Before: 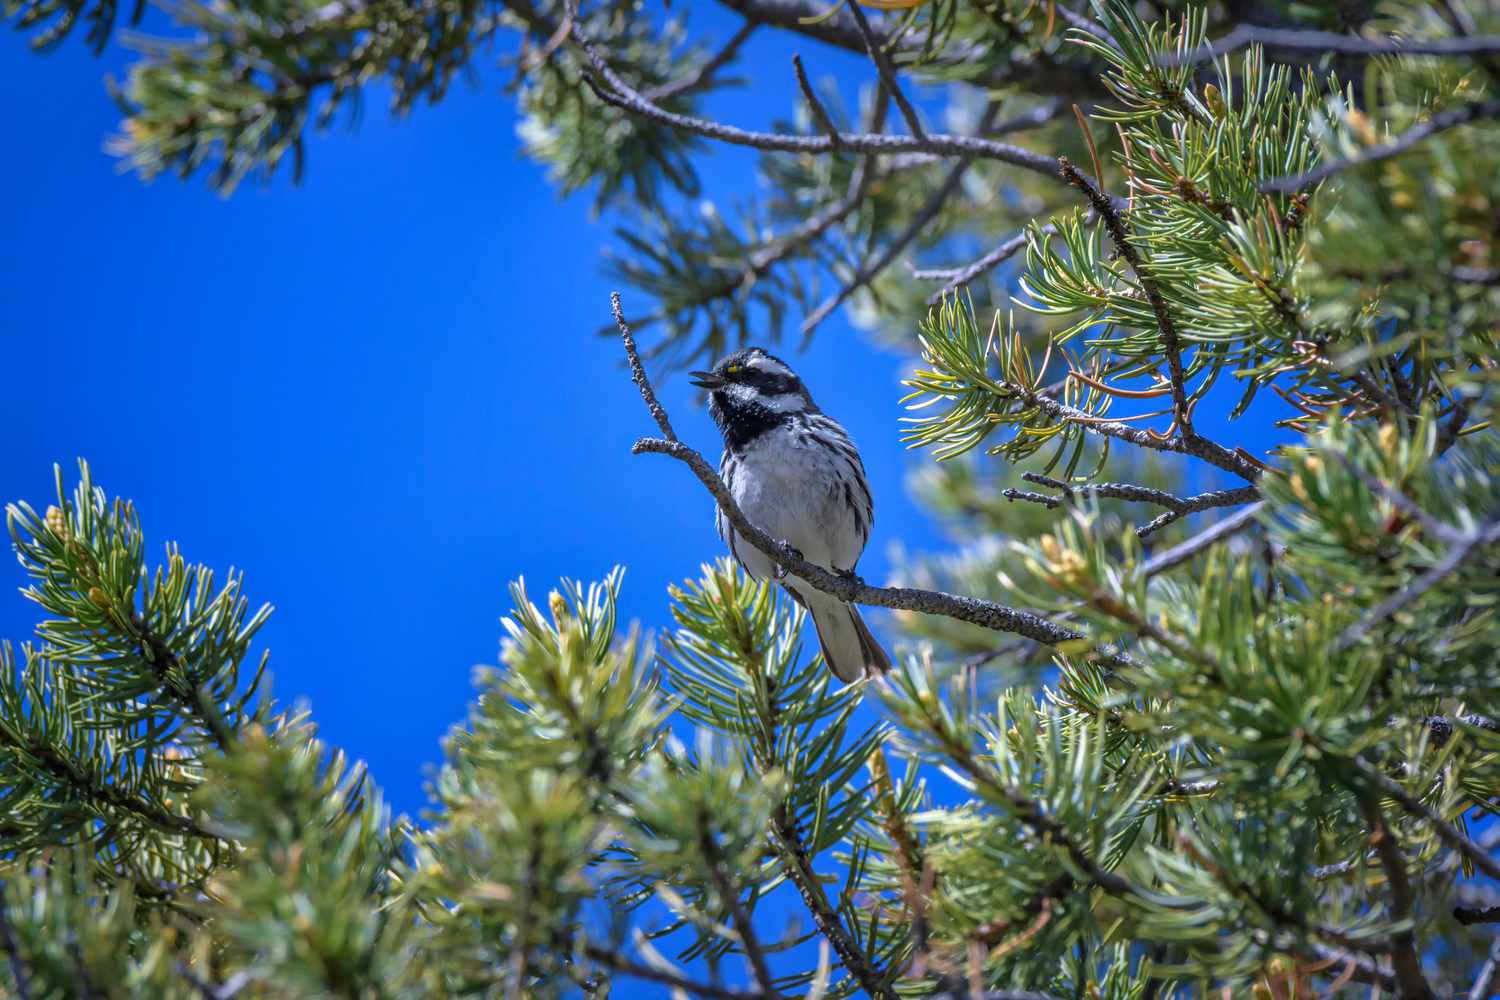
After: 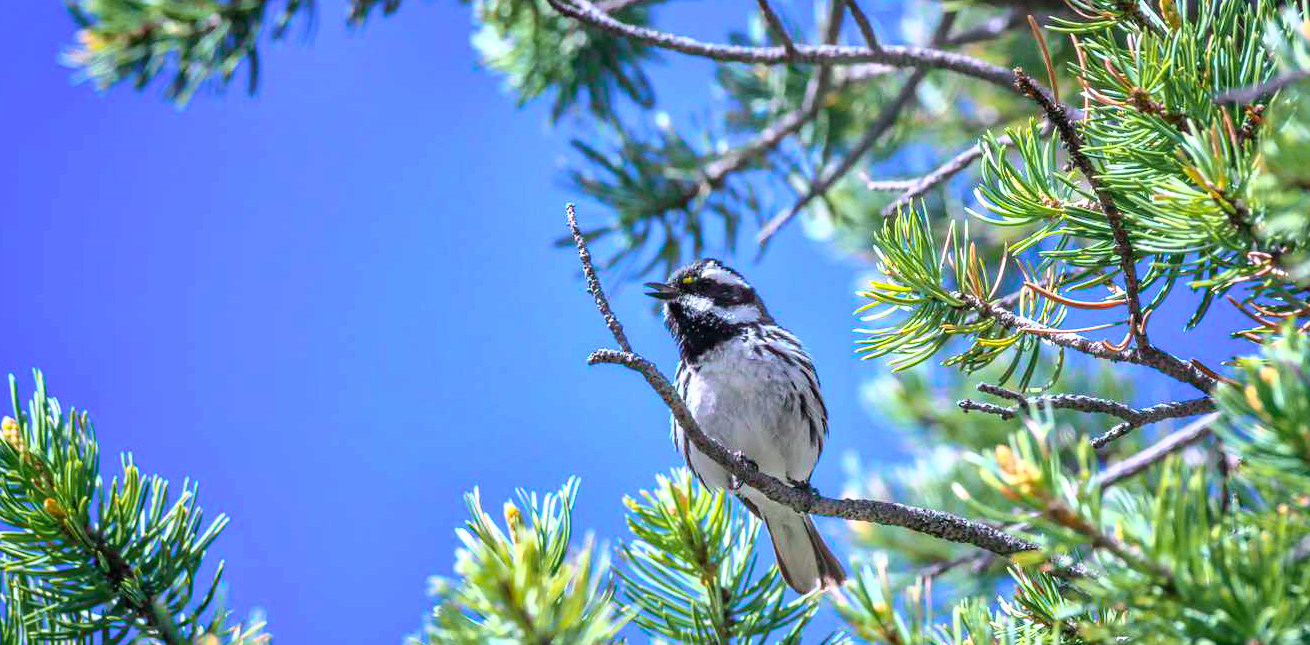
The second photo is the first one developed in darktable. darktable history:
exposure: black level correction 0, exposure 0.6 EV, compensate exposure bias true, compensate highlight preservation false
crop: left 3.015%, top 8.969%, right 9.647%, bottom 26.457%
tone curve: curves: ch0 [(0, 0) (0.051, 0.047) (0.102, 0.099) (0.236, 0.249) (0.429, 0.473) (0.67, 0.755) (0.875, 0.948) (1, 0.985)]; ch1 [(0, 0) (0.339, 0.298) (0.402, 0.363) (0.453, 0.413) (0.485, 0.469) (0.494, 0.493) (0.504, 0.502) (0.515, 0.526) (0.563, 0.591) (0.597, 0.639) (0.834, 0.888) (1, 1)]; ch2 [(0, 0) (0.362, 0.353) (0.425, 0.439) (0.501, 0.501) (0.537, 0.538) (0.58, 0.59) (0.642, 0.669) (0.773, 0.856) (1, 1)], color space Lab, independent channels, preserve colors none
